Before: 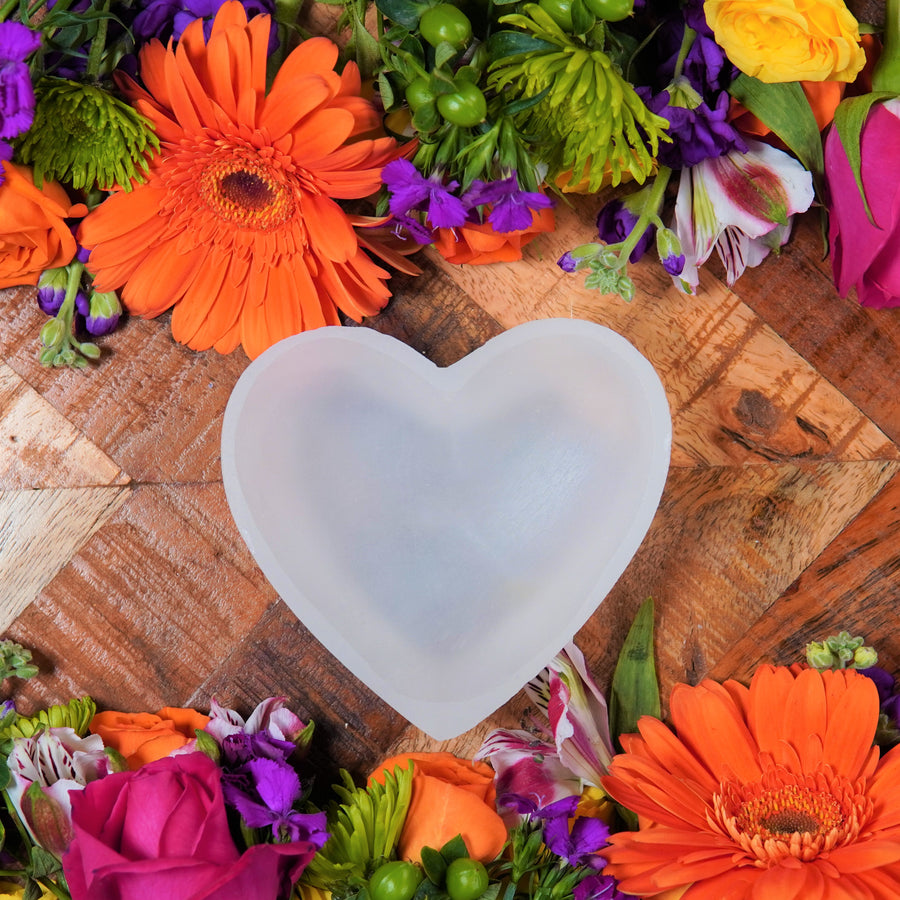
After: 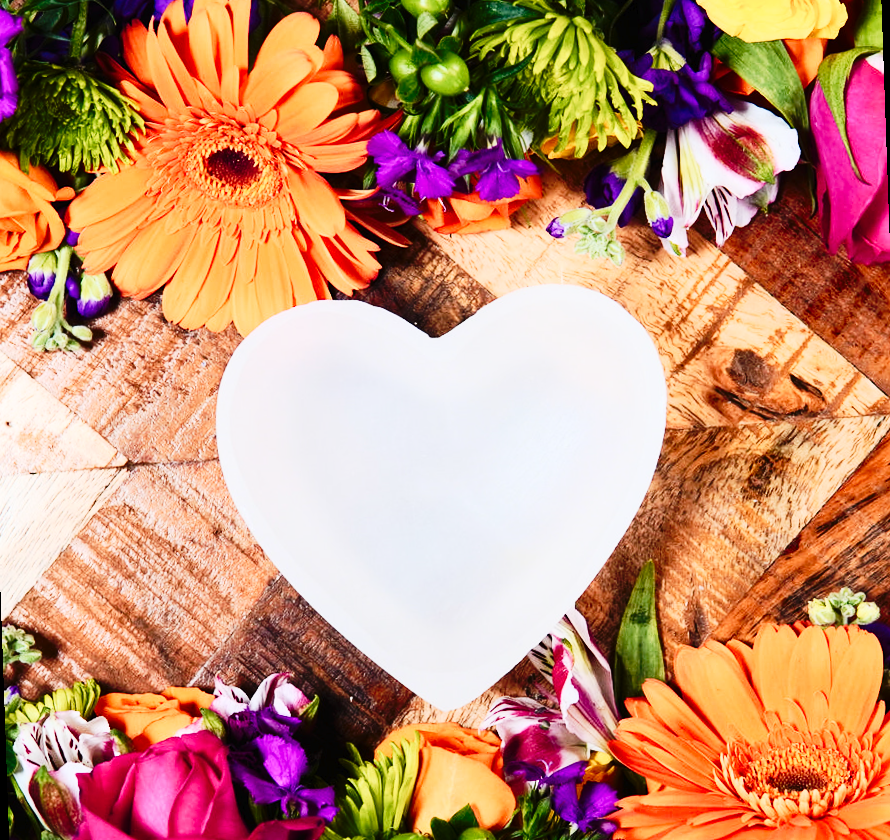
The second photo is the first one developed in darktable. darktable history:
rotate and perspective: rotation -2°, crop left 0.022, crop right 0.978, crop top 0.049, crop bottom 0.951
contrast brightness saturation: contrast 0.39, brightness 0.1
tone curve: curves: ch0 [(0, 0) (0.003, 0.011) (0.011, 0.014) (0.025, 0.023) (0.044, 0.035) (0.069, 0.047) (0.1, 0.065) (0.136, 0.098) (0.177, 0.139) (0.224, 0.214) (0.277, 0.306) (0.335, 0.392) (0.399, 0.484) (0.468, 0.584) (0.543, 0.68) (0.623, 0.772) (0.709, 0.847) (0.801, 0.905) (0.898, 0.951) (1, 1)], preserve colors none
